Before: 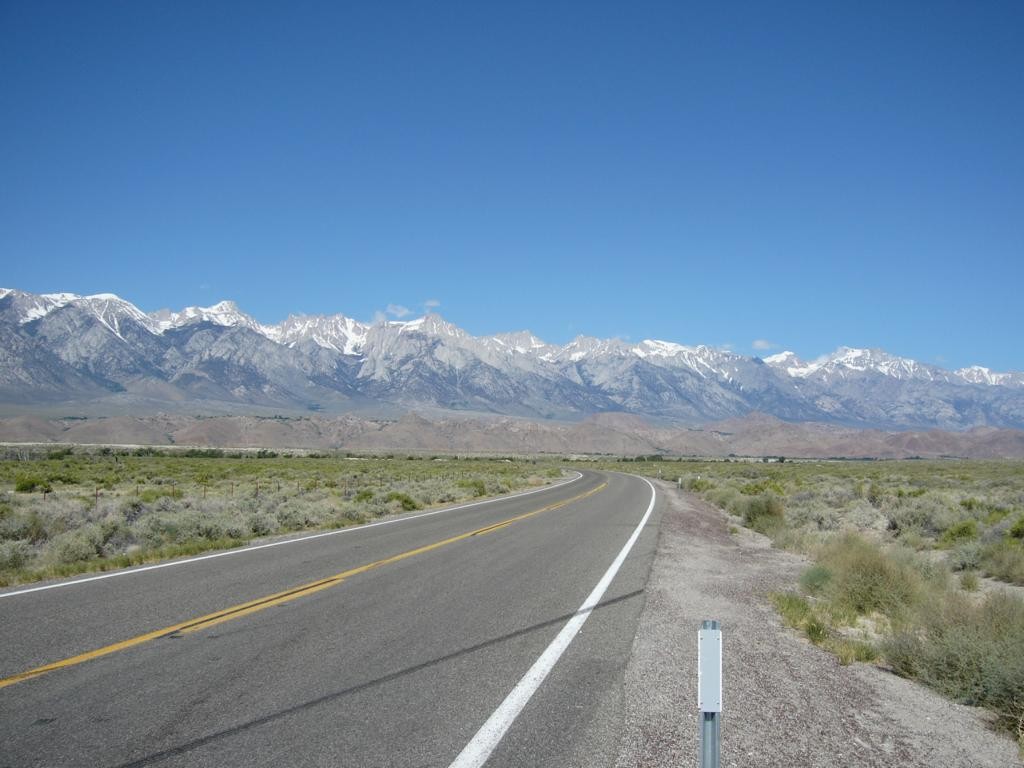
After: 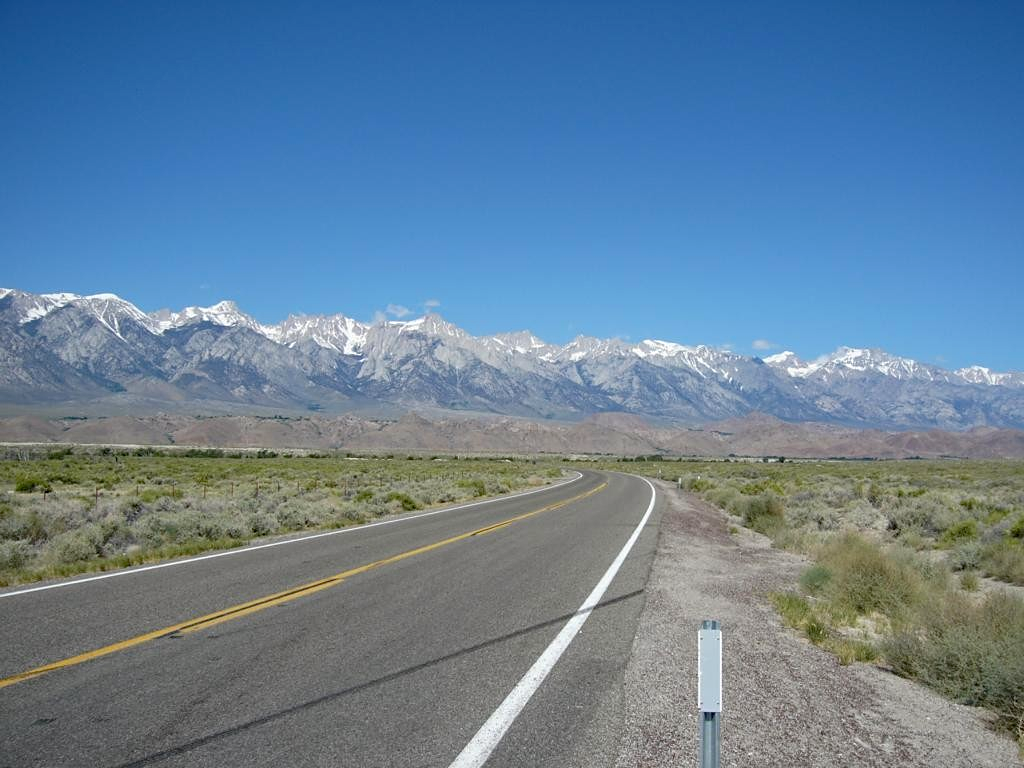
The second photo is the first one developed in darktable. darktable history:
sharpen: amount 0.21
haze removal: compatibility mode true, adaptive false
